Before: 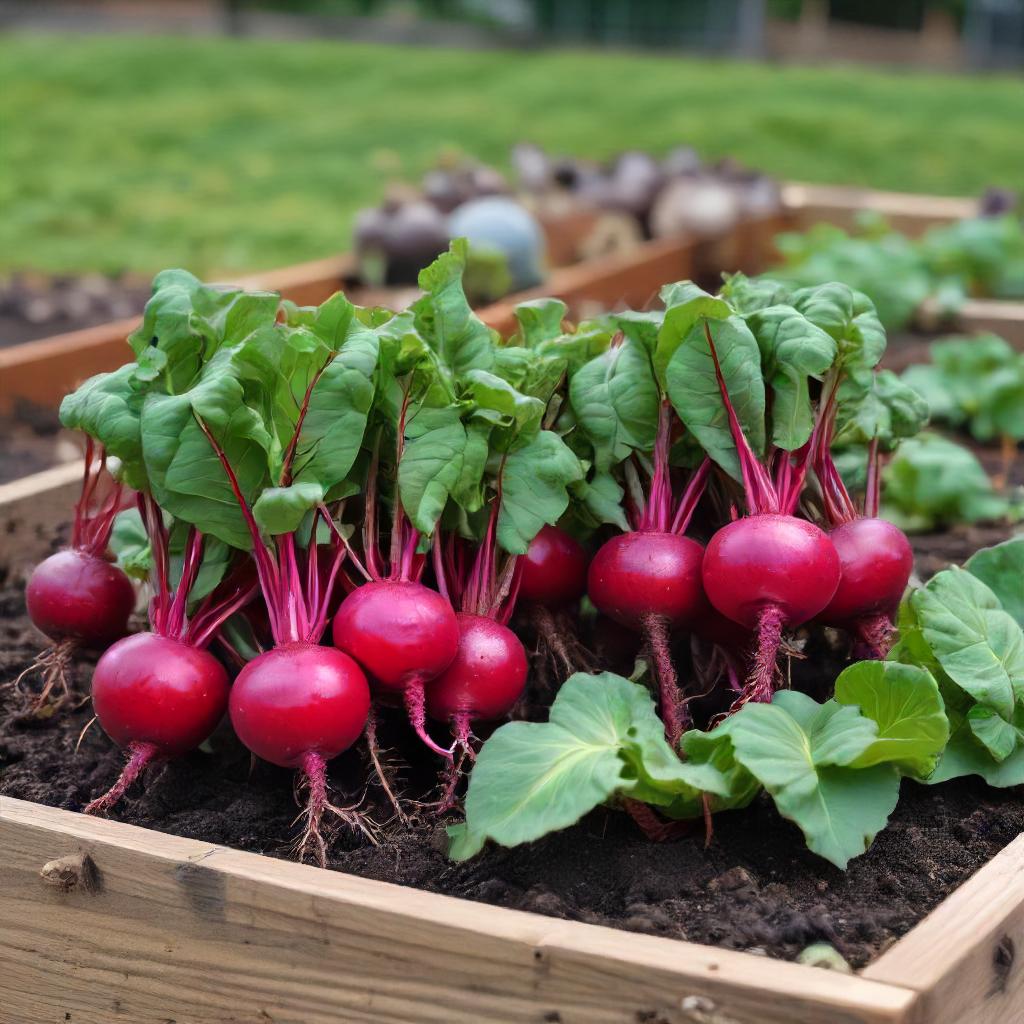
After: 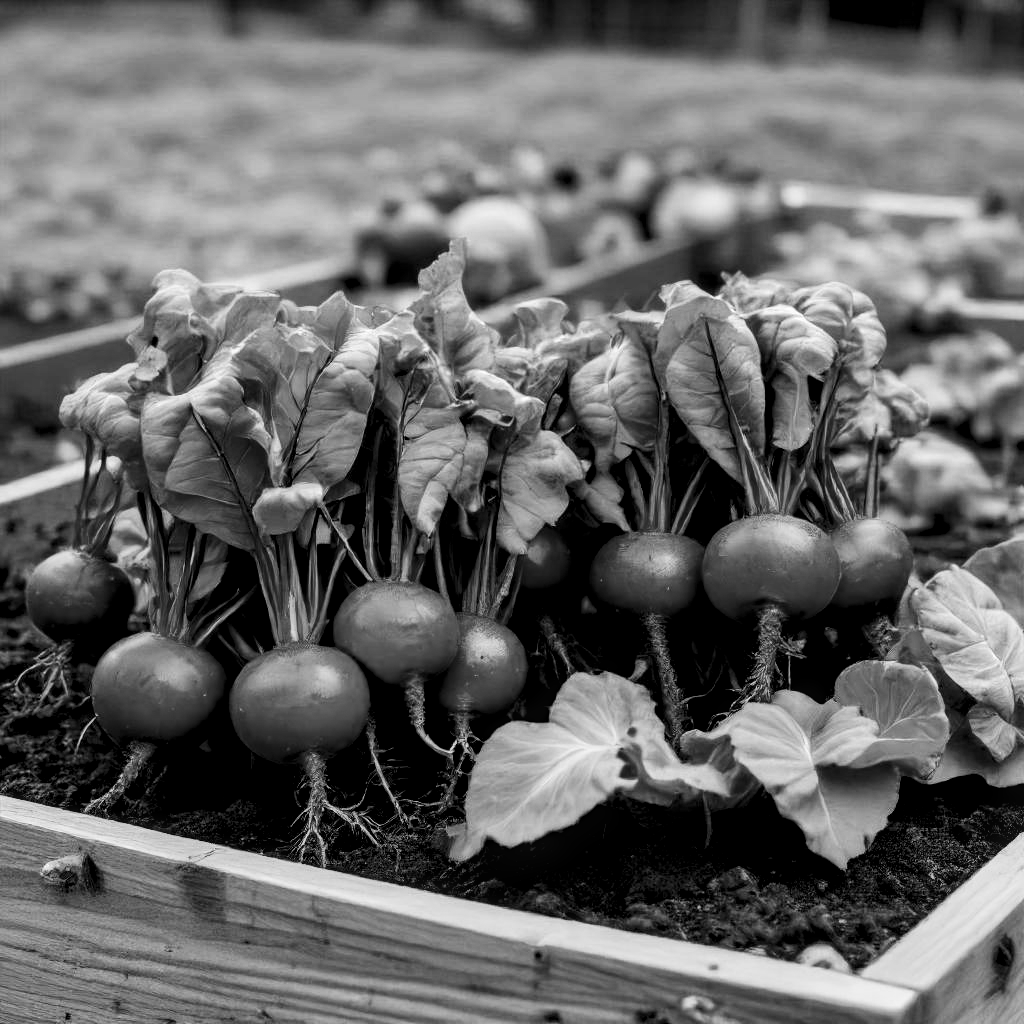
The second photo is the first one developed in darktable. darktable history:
color correction: highlights a* 15.46, highlights b* -20.56
monochrome: a -6.99, b 35.61, size 1.4
contrast brightness saturation: contrast 0.22
local contrast: detail 130%
color zones: curves: ch1 [(0.239, 0.552) (0.75, 0.5)]; ch2 [(0.25, 0.462) (0.749, 0.457)], mix 25.94%
exposure: black level correction 0.011, compensate highlight preservation false
